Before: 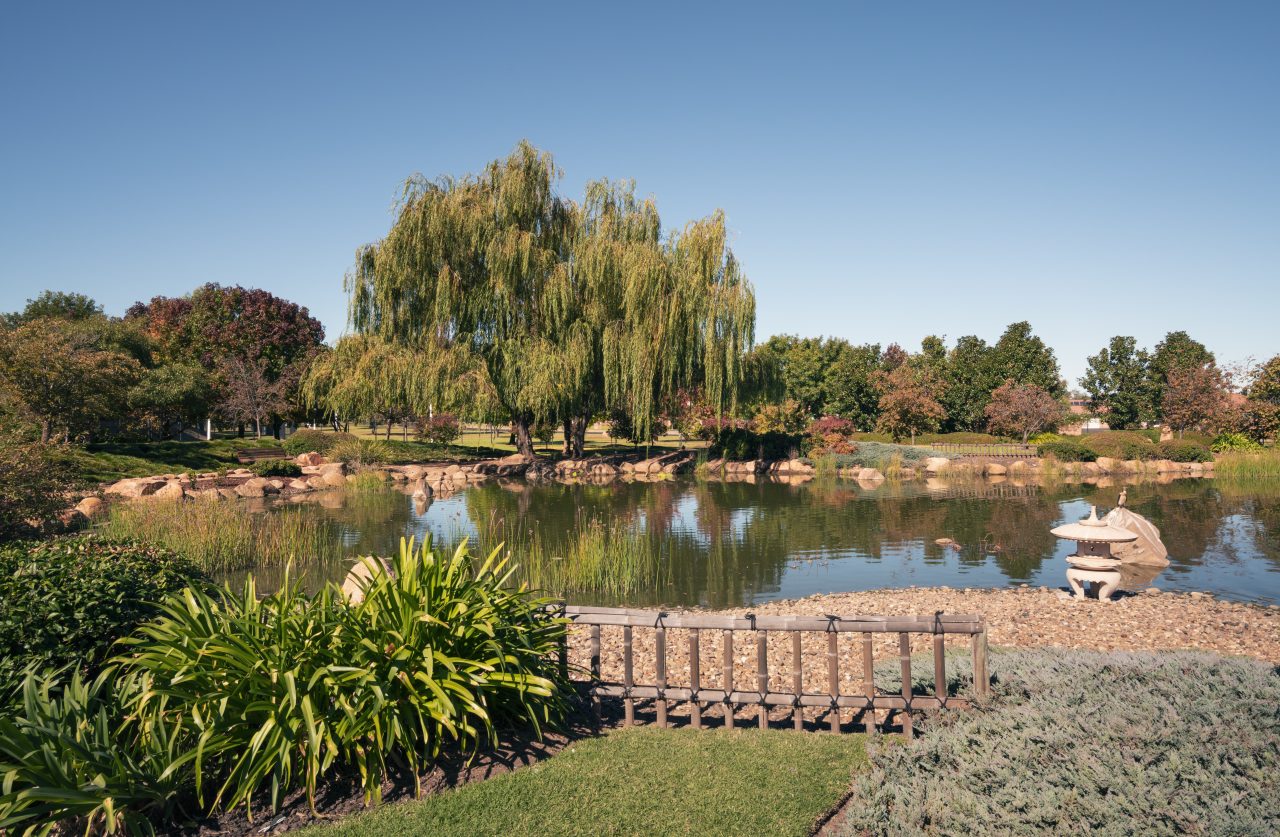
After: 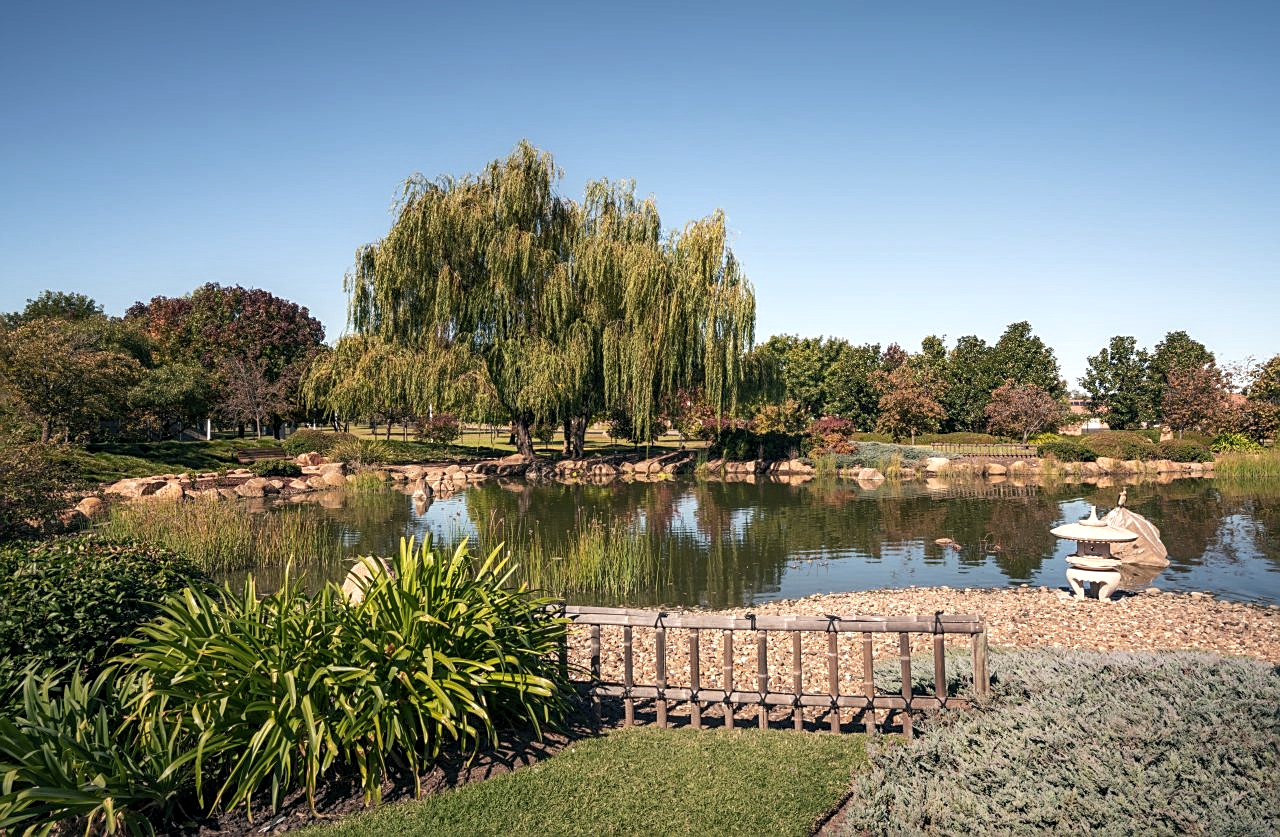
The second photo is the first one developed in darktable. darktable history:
sharpen: on, module defaults
shadows and highlights: shadows 4.1, highlights -17.6, soften with gaussian
local contrast: on, module defaults
tone equalizer: -8 EV -0.001 EV, -7 EV 0.001 EV, -6 EV -0.002 EV, -5 EV -0.003 EV, -4 EV -0.062 EV, -3 EV -0.222 EV, -2 EV -0.267 EV, -1 EV 0.105 EV, +0 EV 0.303 EV
